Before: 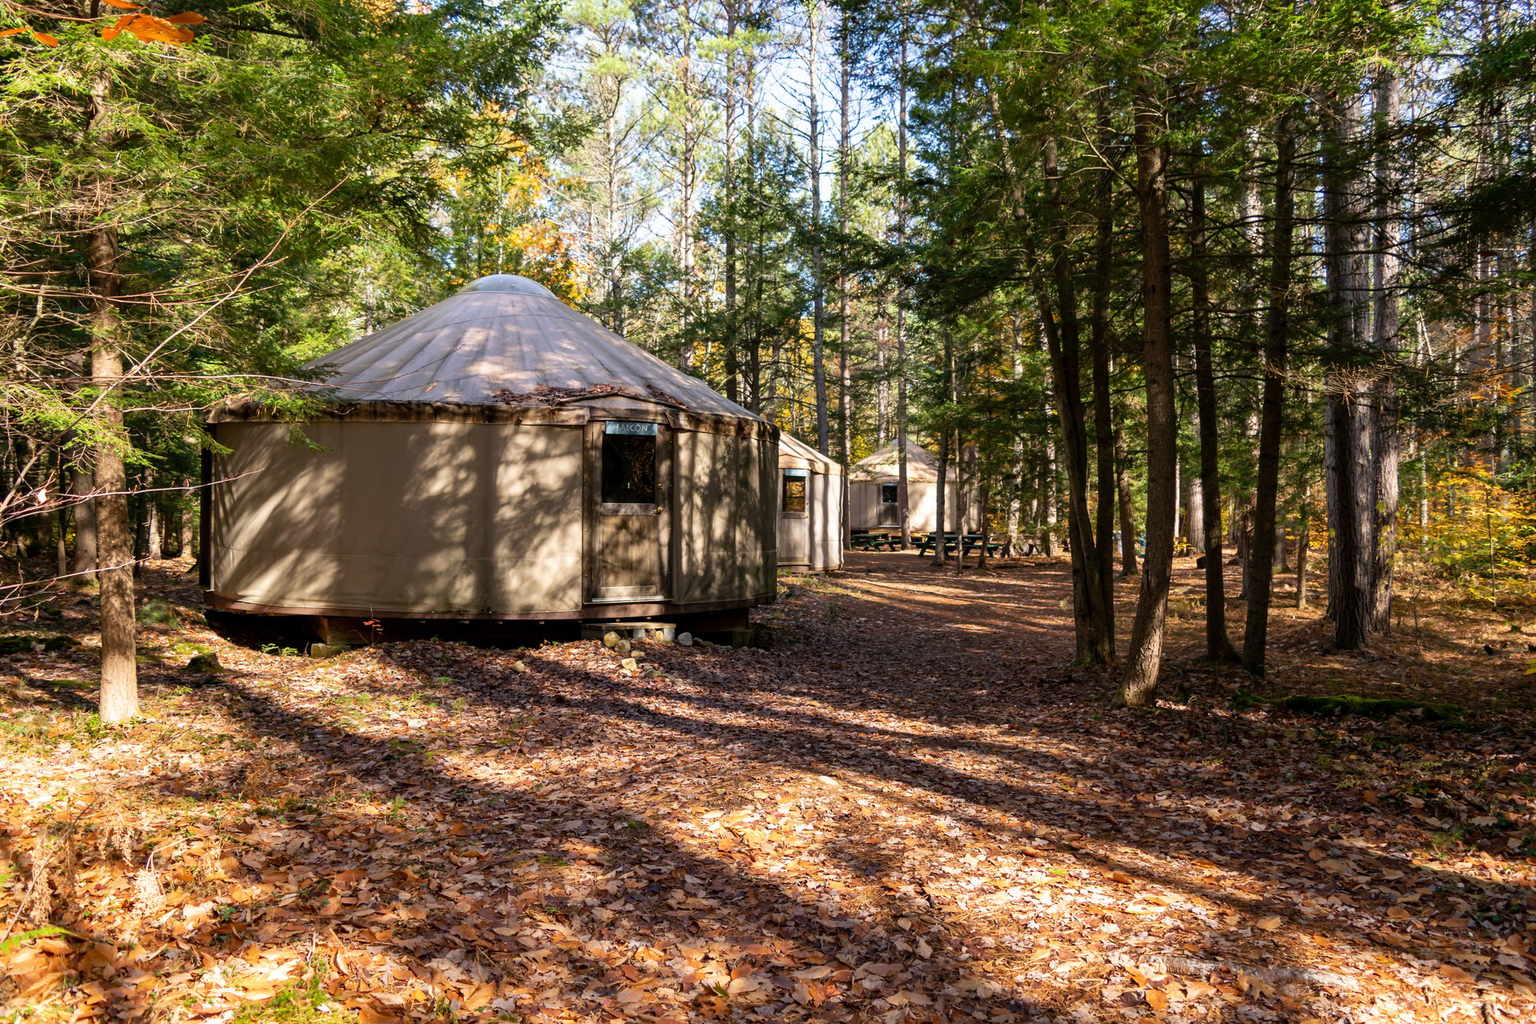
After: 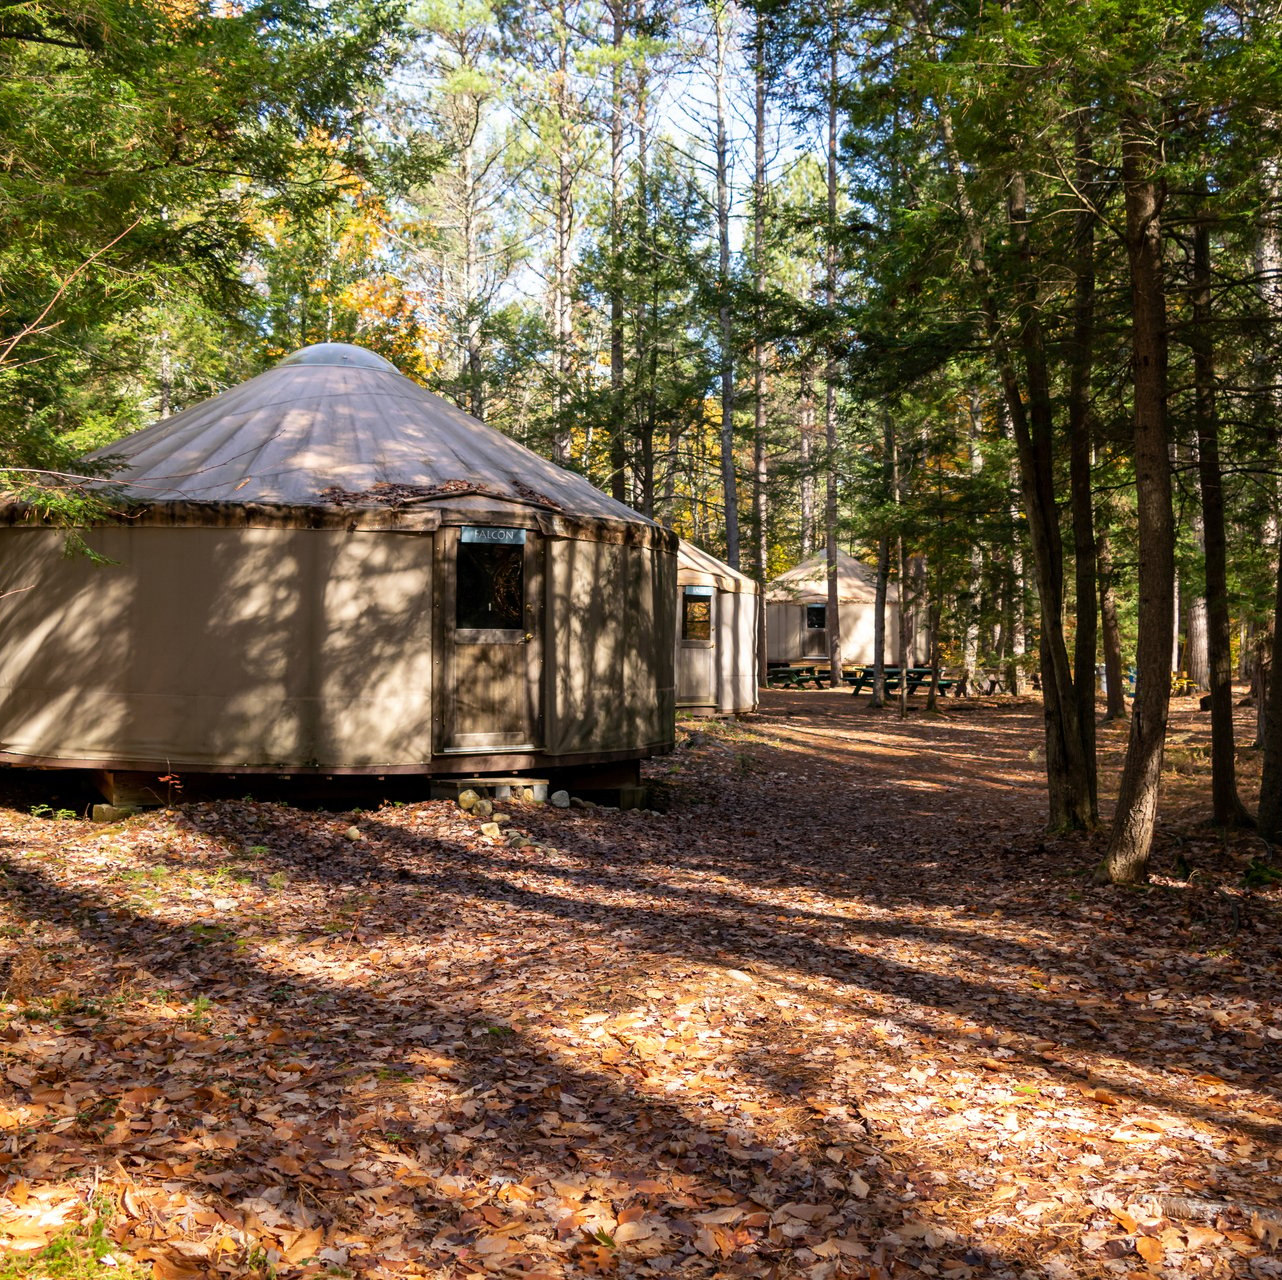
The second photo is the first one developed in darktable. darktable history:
crop: left 15.419%, right 17.771%
